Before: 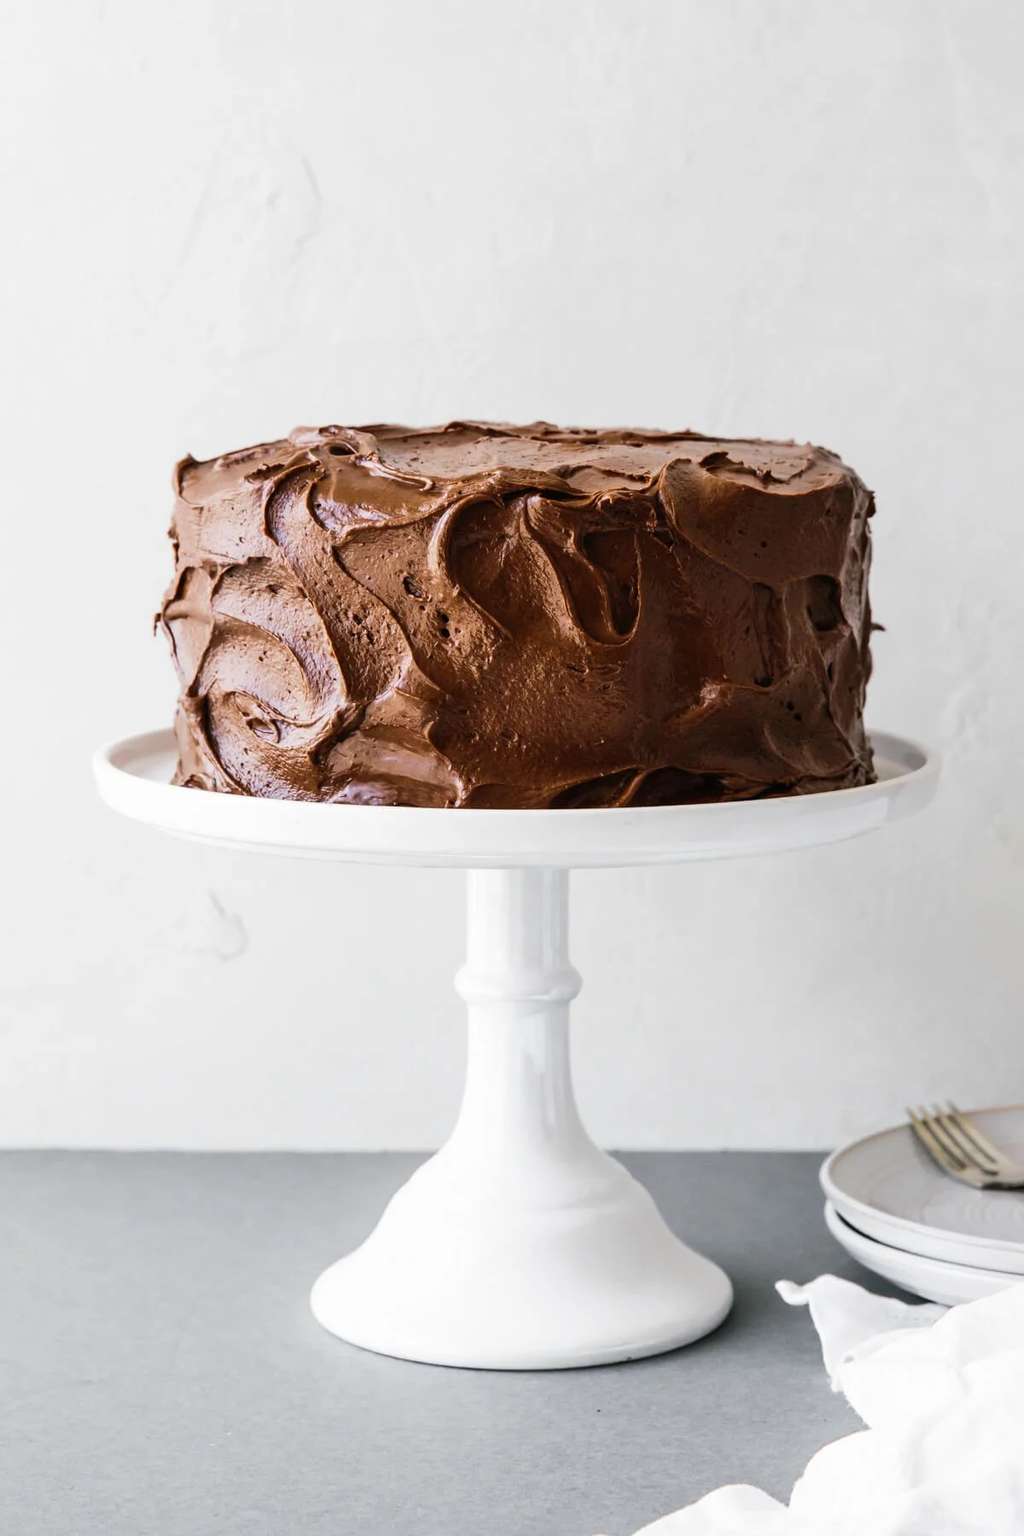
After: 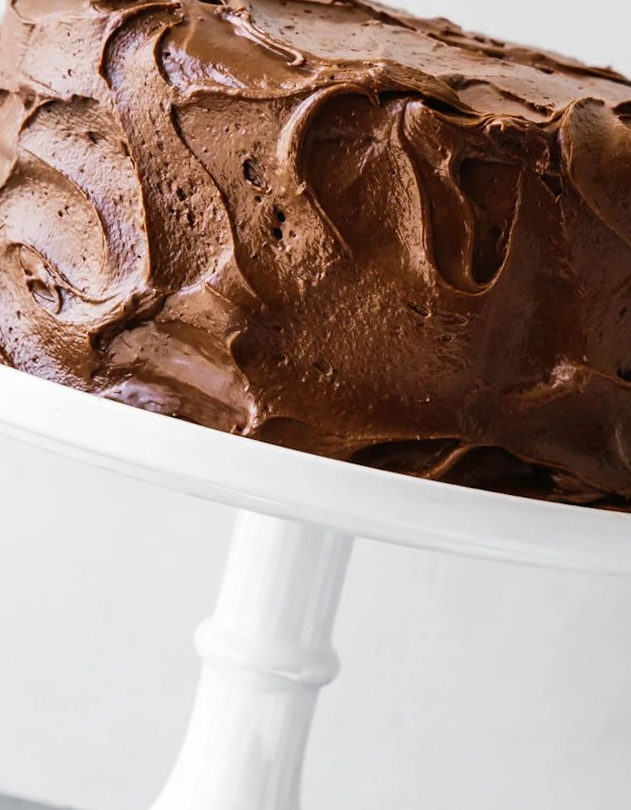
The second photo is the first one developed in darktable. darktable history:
crop: left 30%, top 30%, right 30%, bottom 30%
rotate and perspective: rotation 13.27°, automatic cropping off
